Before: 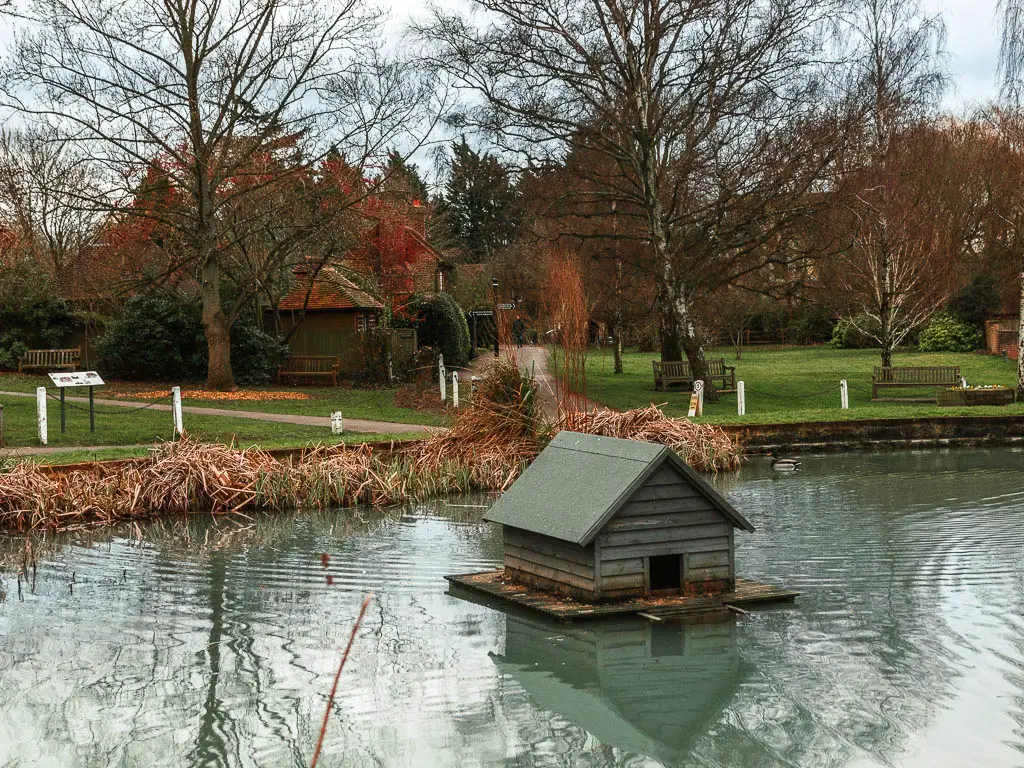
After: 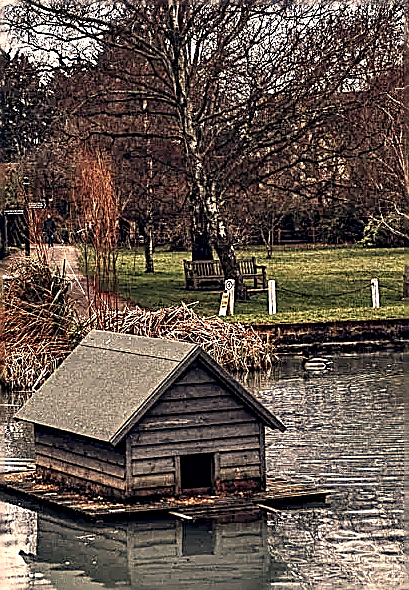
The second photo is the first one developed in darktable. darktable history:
crop: left 45.851%, top 13.214%, right 14.132%, bottom 9.916%
sharpen: amount 1.99
local contrast: on, module defaults
contrast equalizer: y [[0.6 ×6], [0.55 ×6], [0 ×6], [0 ×6], [0 ×6]]
color correction: highlights a* 19.66, highlights b* 27.84, shadows a* 3.36, shadows b* -17.02, saturation 0.721
